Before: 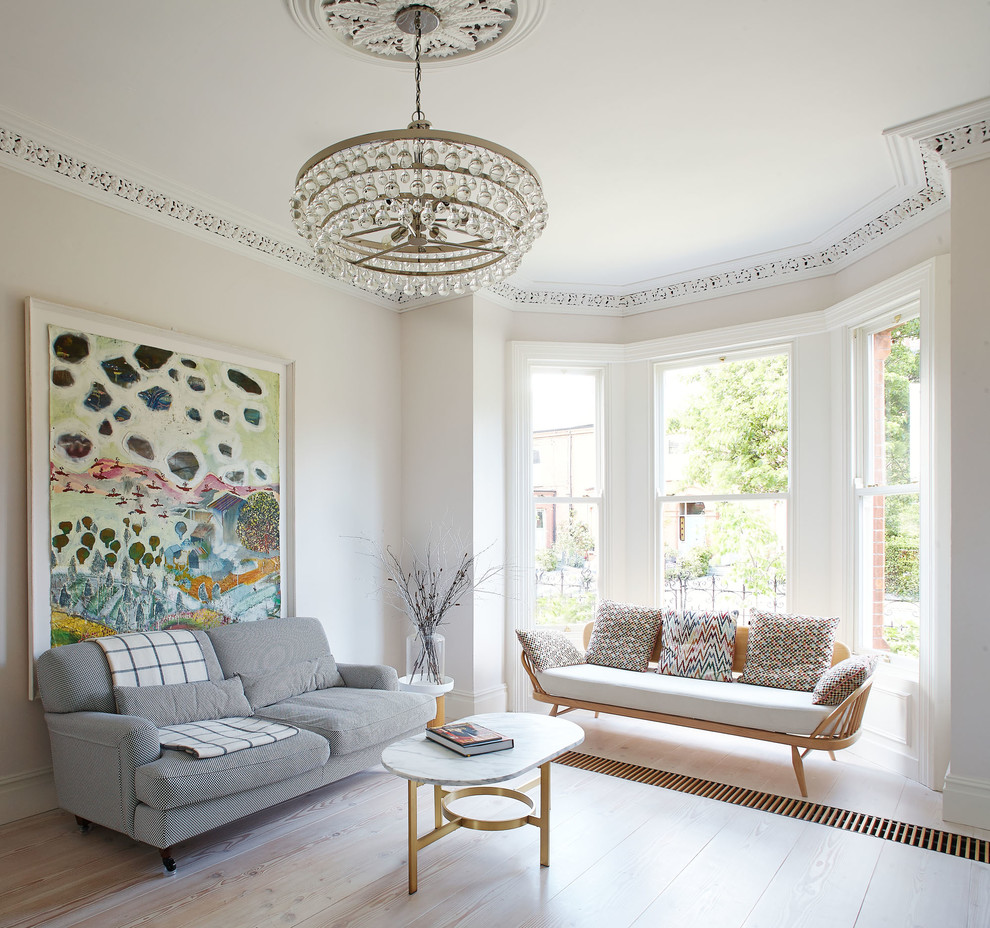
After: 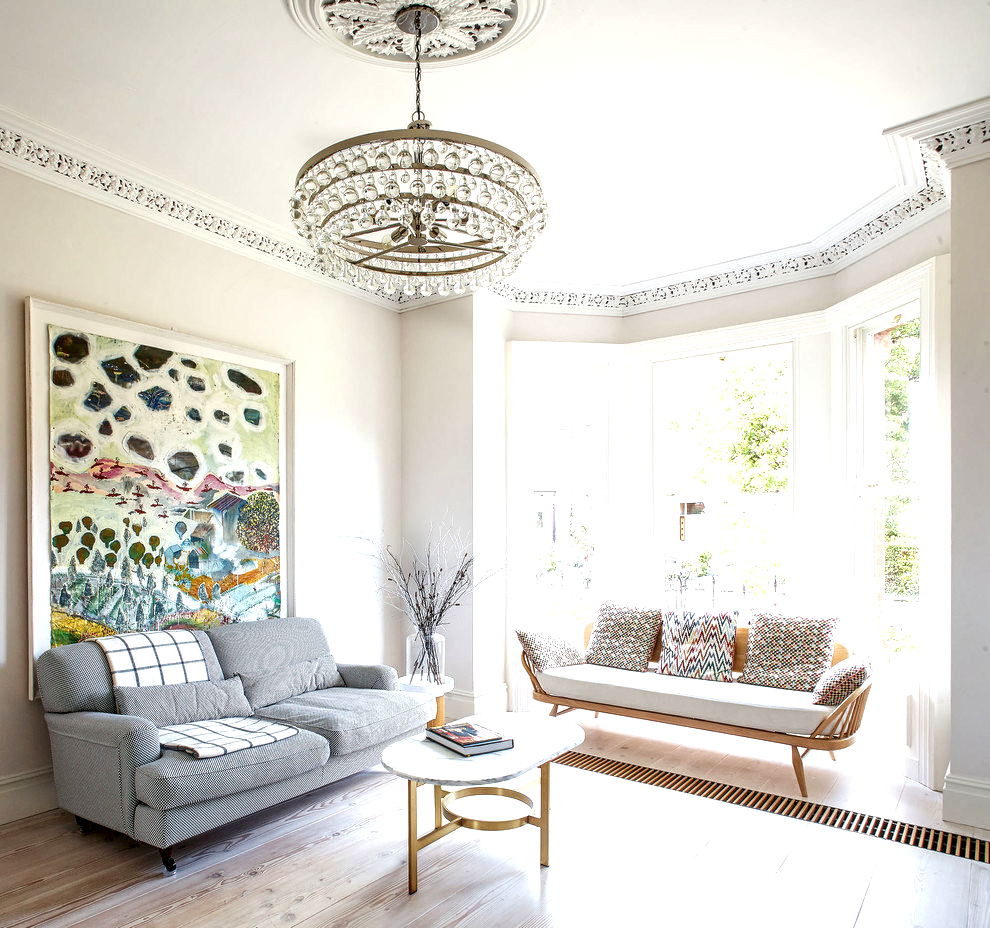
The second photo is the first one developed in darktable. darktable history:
exposure: black level correction 0.001, exposure 0.675 EV, compensate highlight preservation false
local contrast: detail 160%
